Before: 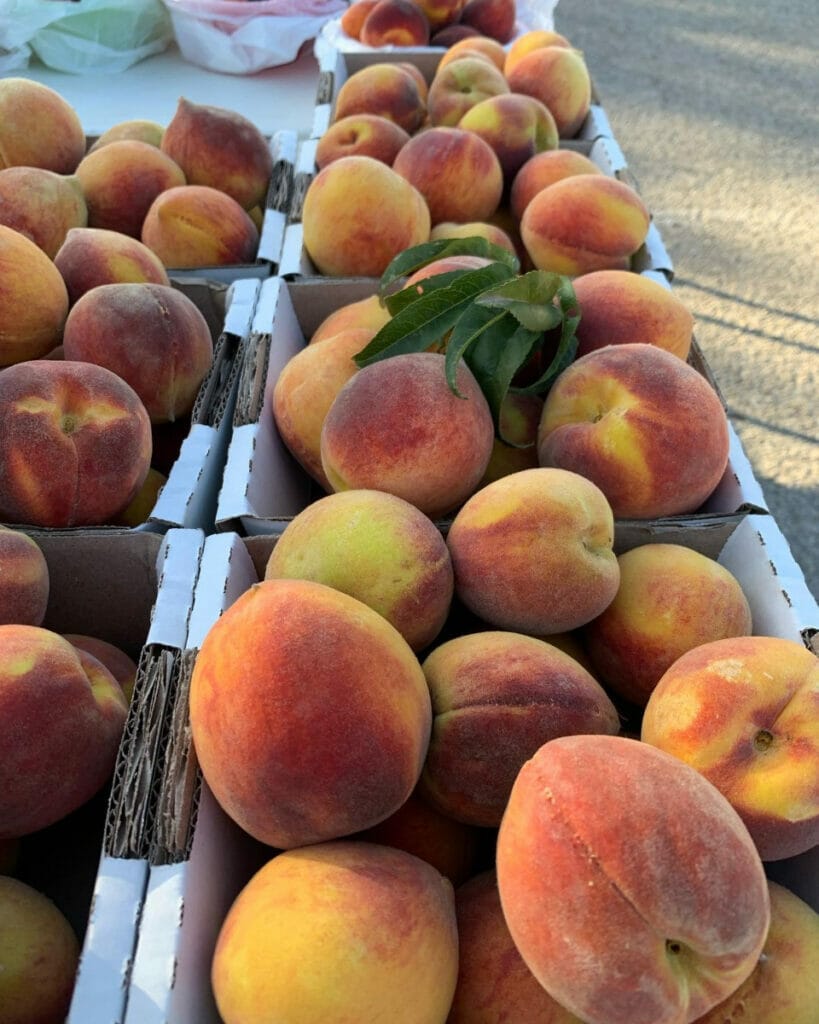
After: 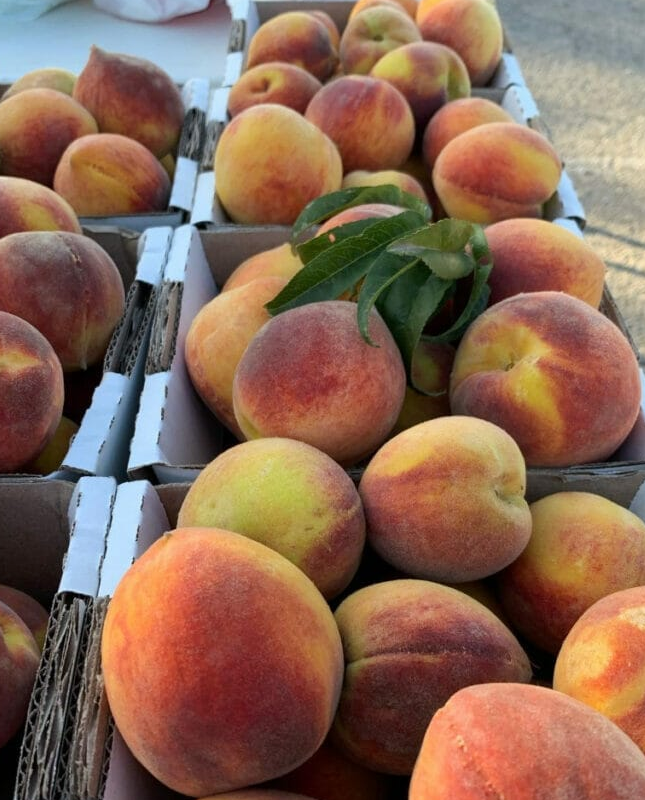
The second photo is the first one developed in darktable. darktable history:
base curve: curves: ch0 [(0, 0) (0.283, 0.295) (1, 1)], preserve colors none
crop and rotate: left 10.77%, top 5.1%, right 10.41%, bottom 16.76%
